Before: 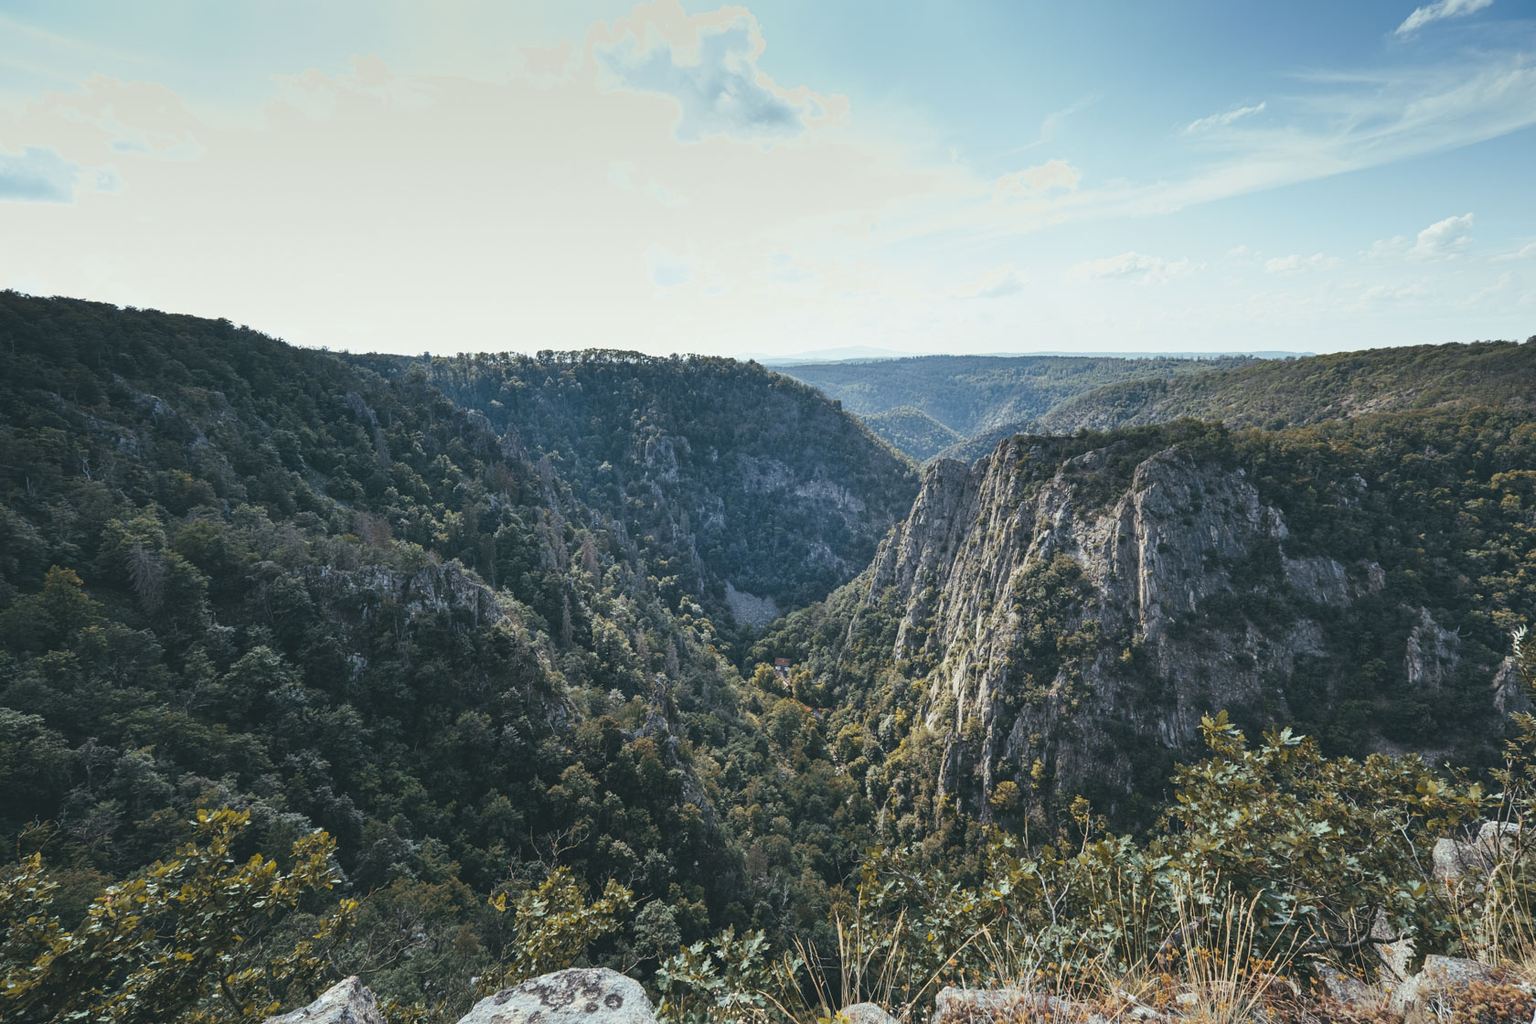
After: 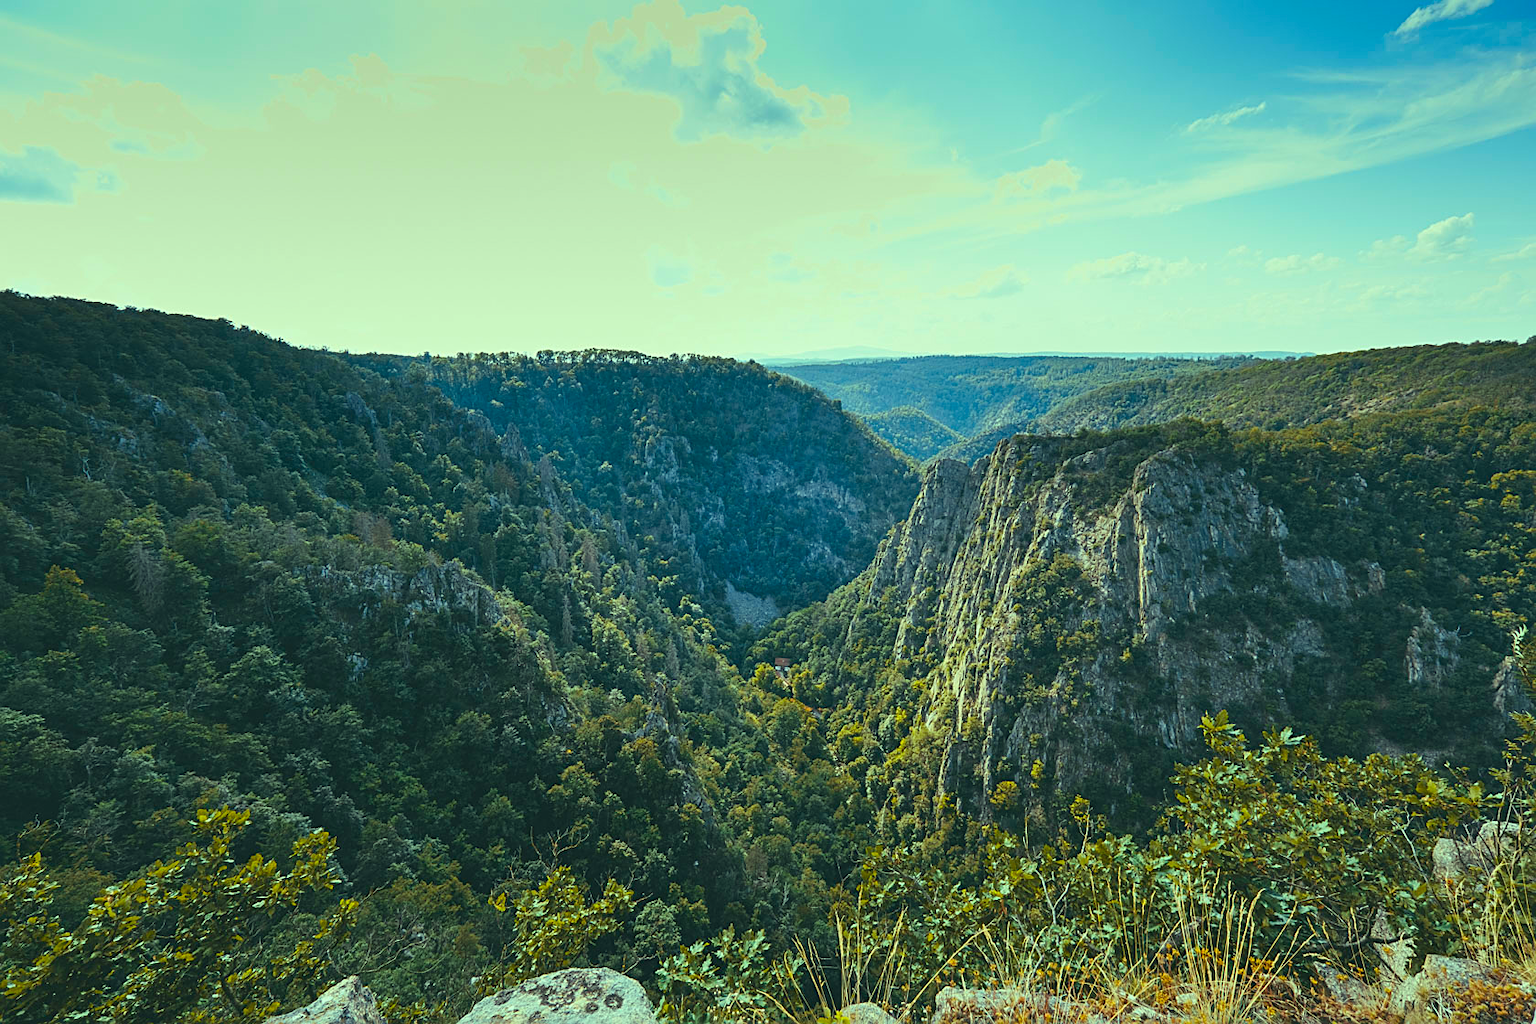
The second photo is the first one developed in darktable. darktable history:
sharpen: on, module defaults
shadows and highlights: shadows 20.36, highlights -20.39, soften with gaussian
tone equalizer: on, module defaults
color correction: highlights a* -10.78, highlights b* 9.9, saturation 1.71
